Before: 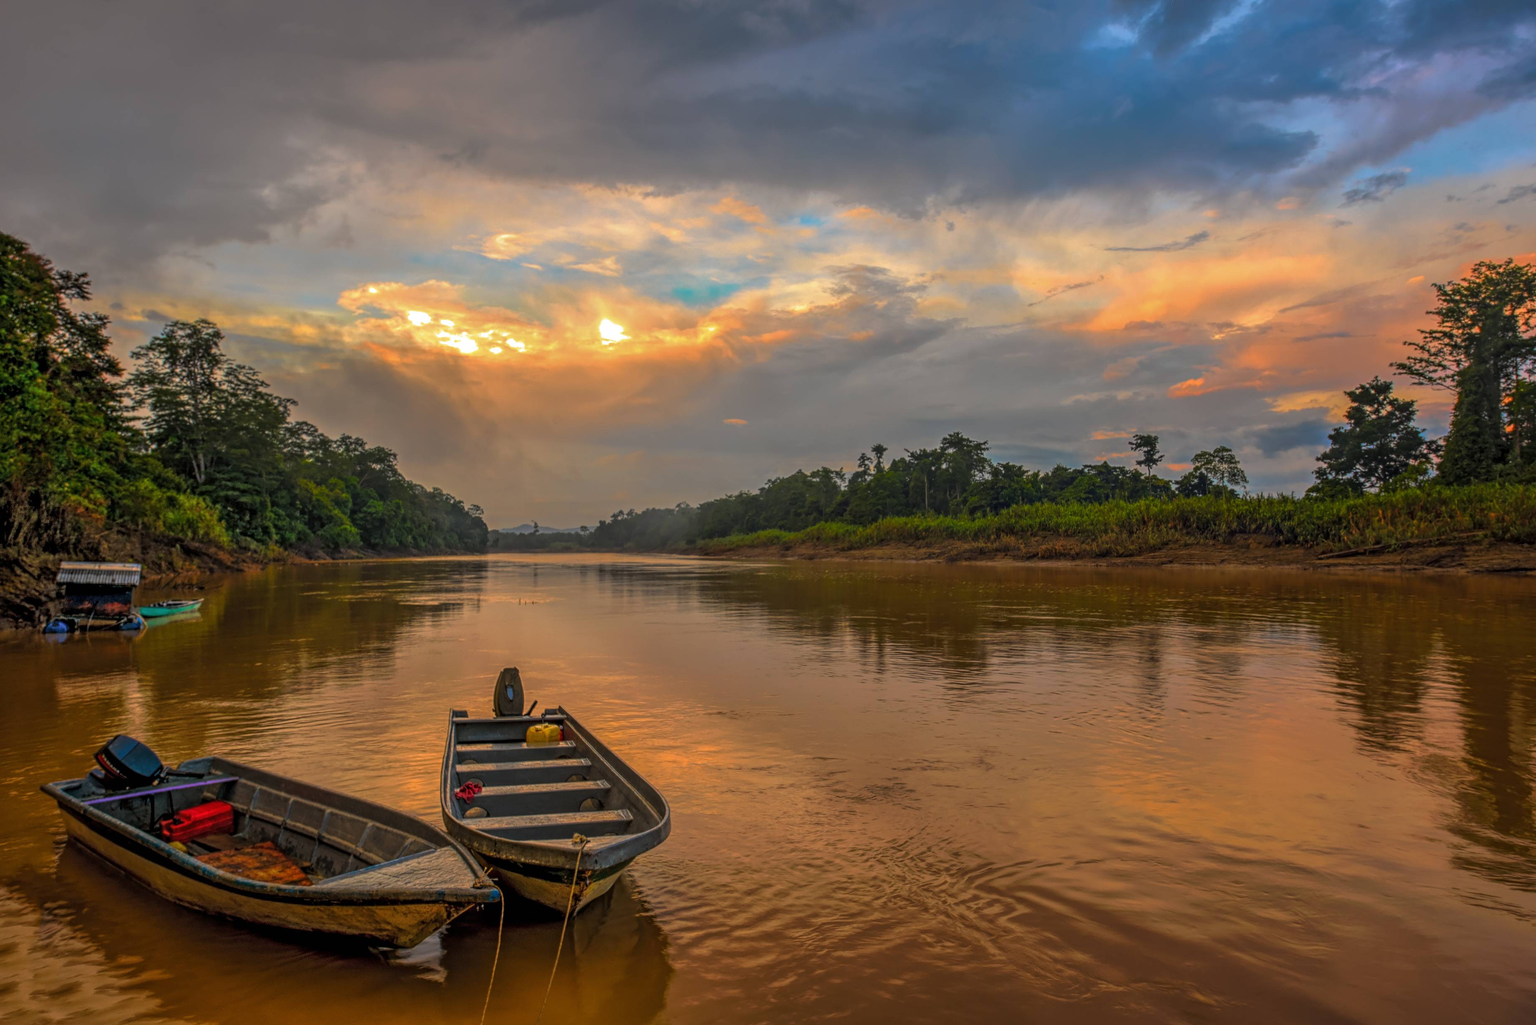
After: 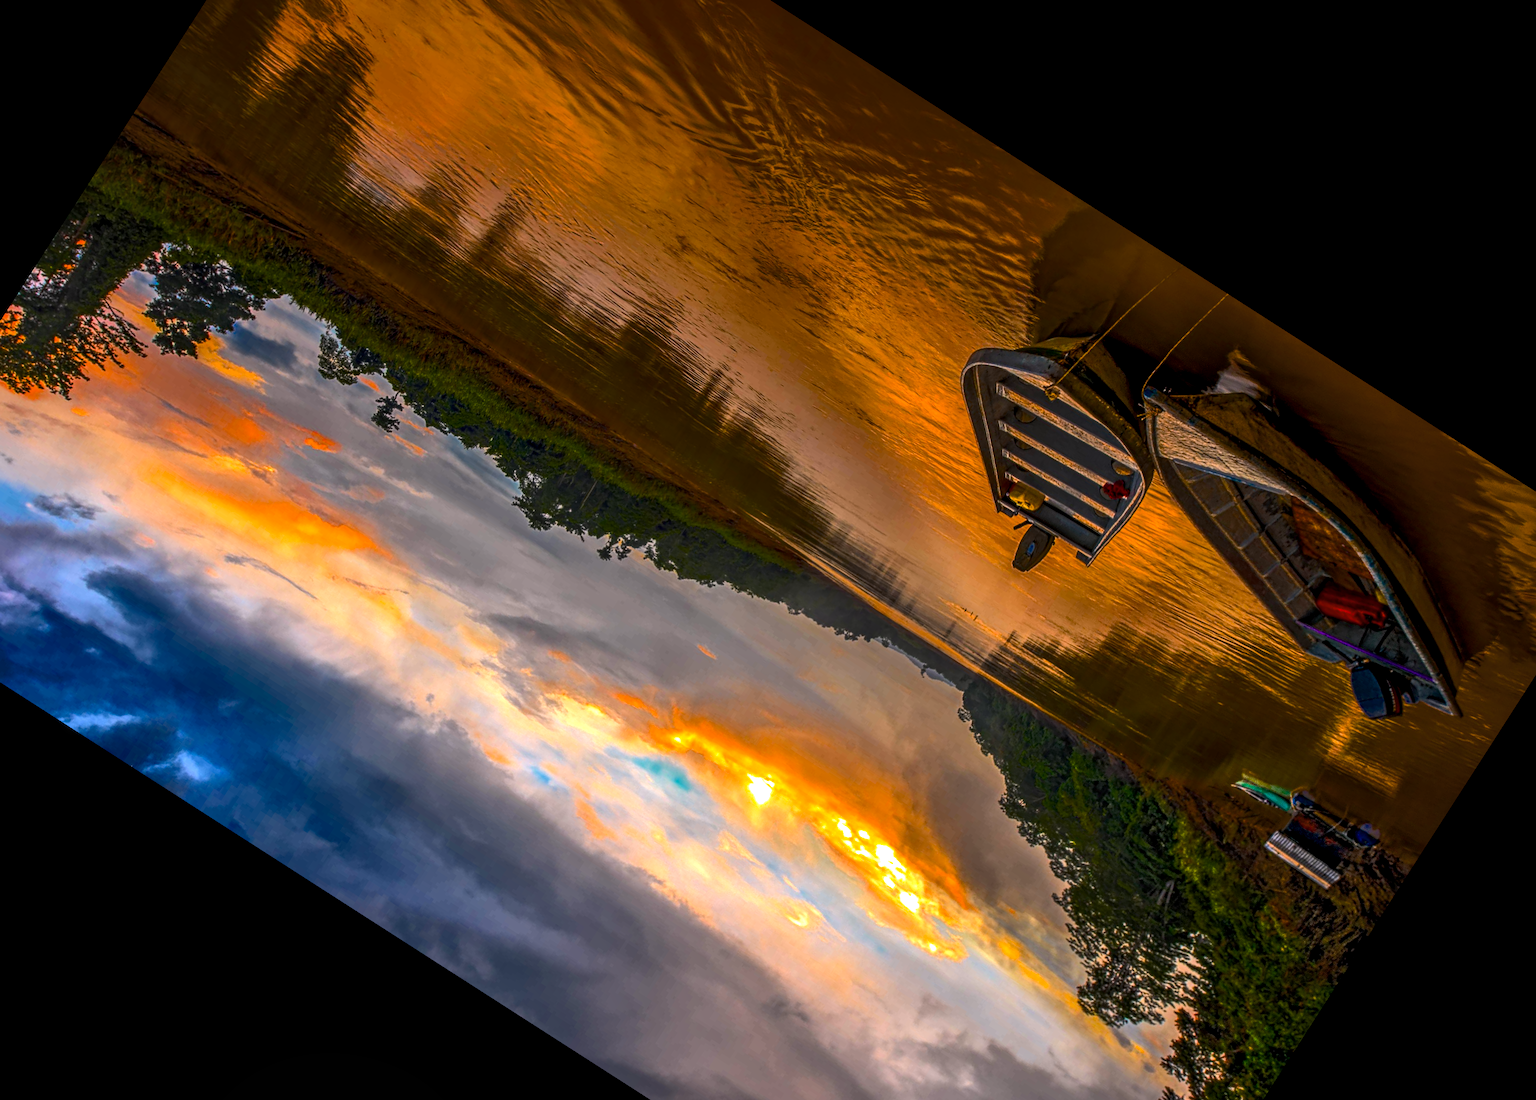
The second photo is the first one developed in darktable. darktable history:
color balance rgb: shadows lift › chroma 3.014%, shadows lift › hue 277.74°, highlights gain › chroma 1.548%, highlights gain › hue 306.87°, perceptual saturation grading › global saturation 25.272%, perceptual brilliance grading › highlights 2.113%, perceptual brilliance grading › mid-tones -49.289%, perceptual brilliance grading › shadows -49.591%, global vibrance 10.368%, saturation formula JzAzBz (2021)
exposure: exposure 0.781 EV, compensate exposure bias true, compensate highlight preservation false
local contrast: on, module defaults
crop and rotate: angle 147.29°, left 9.218%, top 15.683%, right 4.598%, bottom 16.937%
